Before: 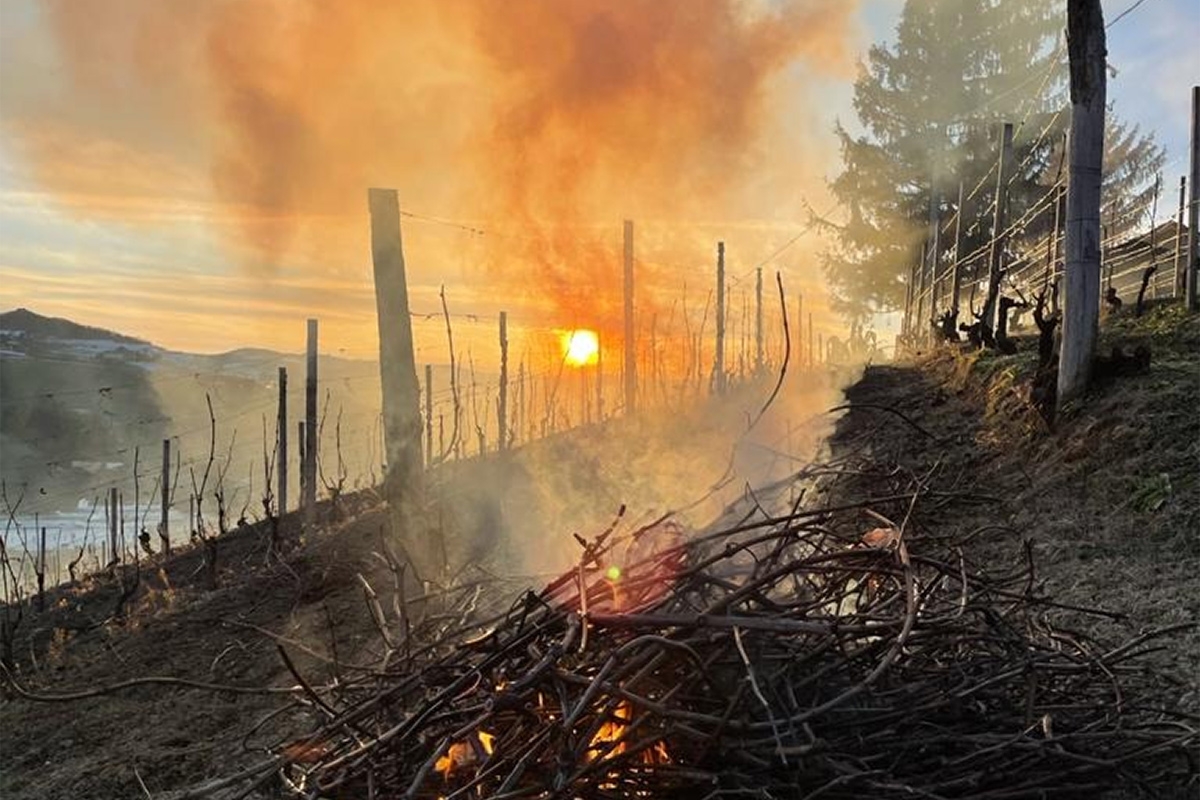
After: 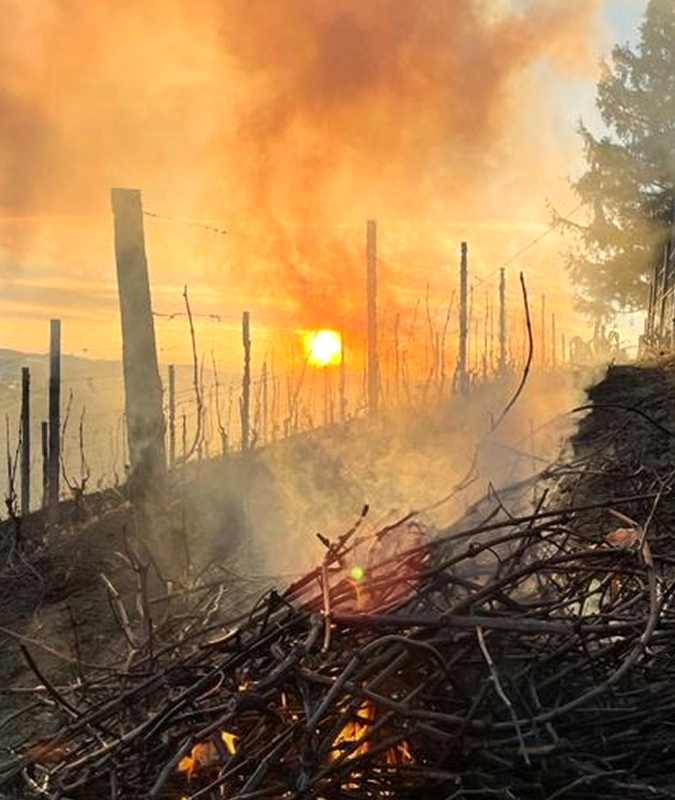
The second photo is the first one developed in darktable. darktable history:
crop: left 21.496%, right 22.254%
color calibration: x 0.342, y 0.356, temperature 5122 K
tone equalizer: -8 EV -0.001 EV, -7 EV 0.001 EV, -6 EV -0.002 EV, -5 EV -0.003 EV, -4 EV -0.062 EV, -3 EV -0.222 EV, -2 EV -0.267 EV, -1 EV 0.105 EV, +0 EV 0.303 EV
